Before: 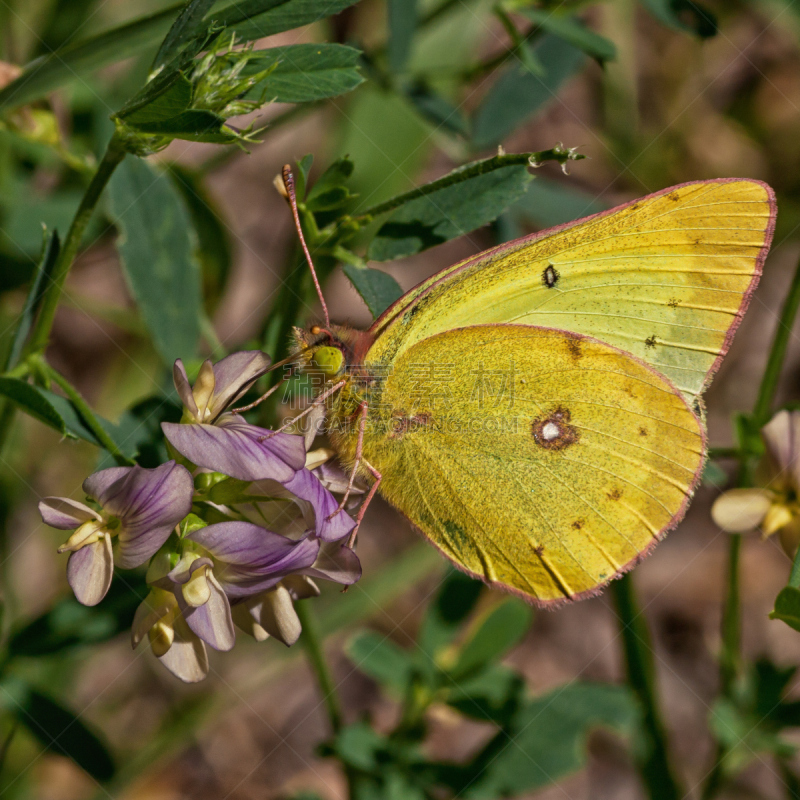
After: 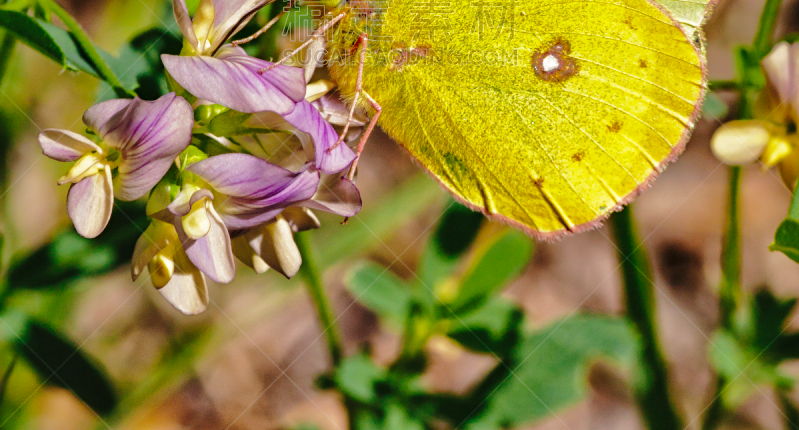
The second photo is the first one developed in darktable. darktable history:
crop and rotate: top 46.237%
shadows and highlights: shadows 25, highlights -70
base curve: curves: ch0 [(0, 0) (0.028, 0.03) (0.105, 0.232) (0.387, 0.748) (0.754, 0.968) (1, 1)], fusion 1, exposure shift 0.576, preserve colors none
